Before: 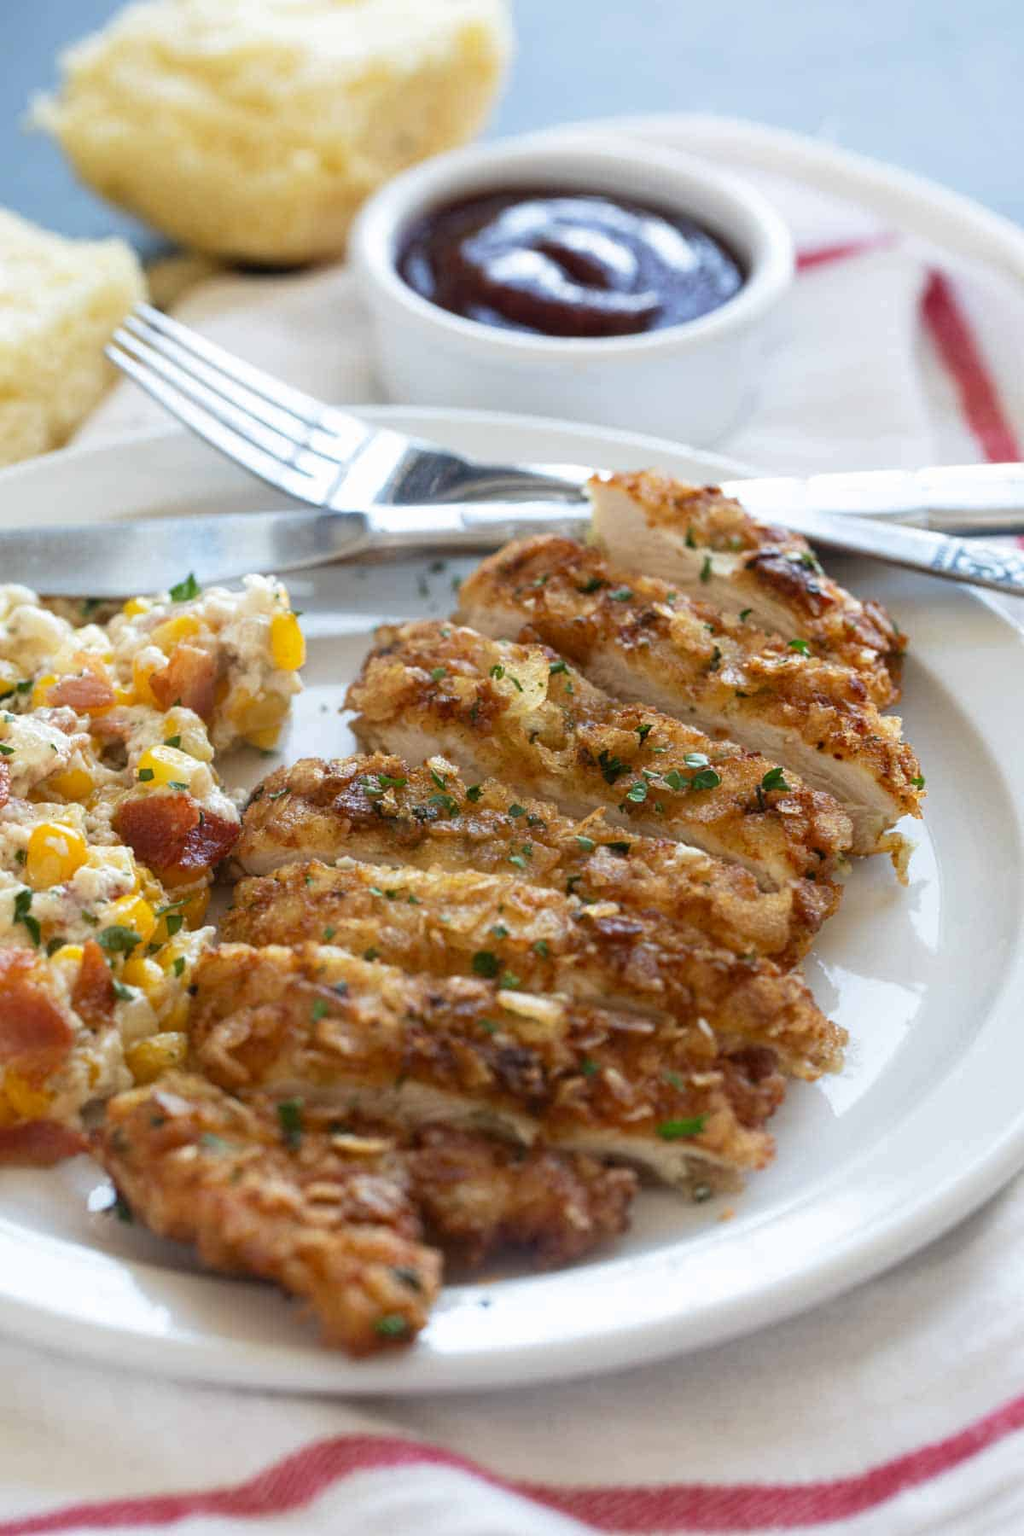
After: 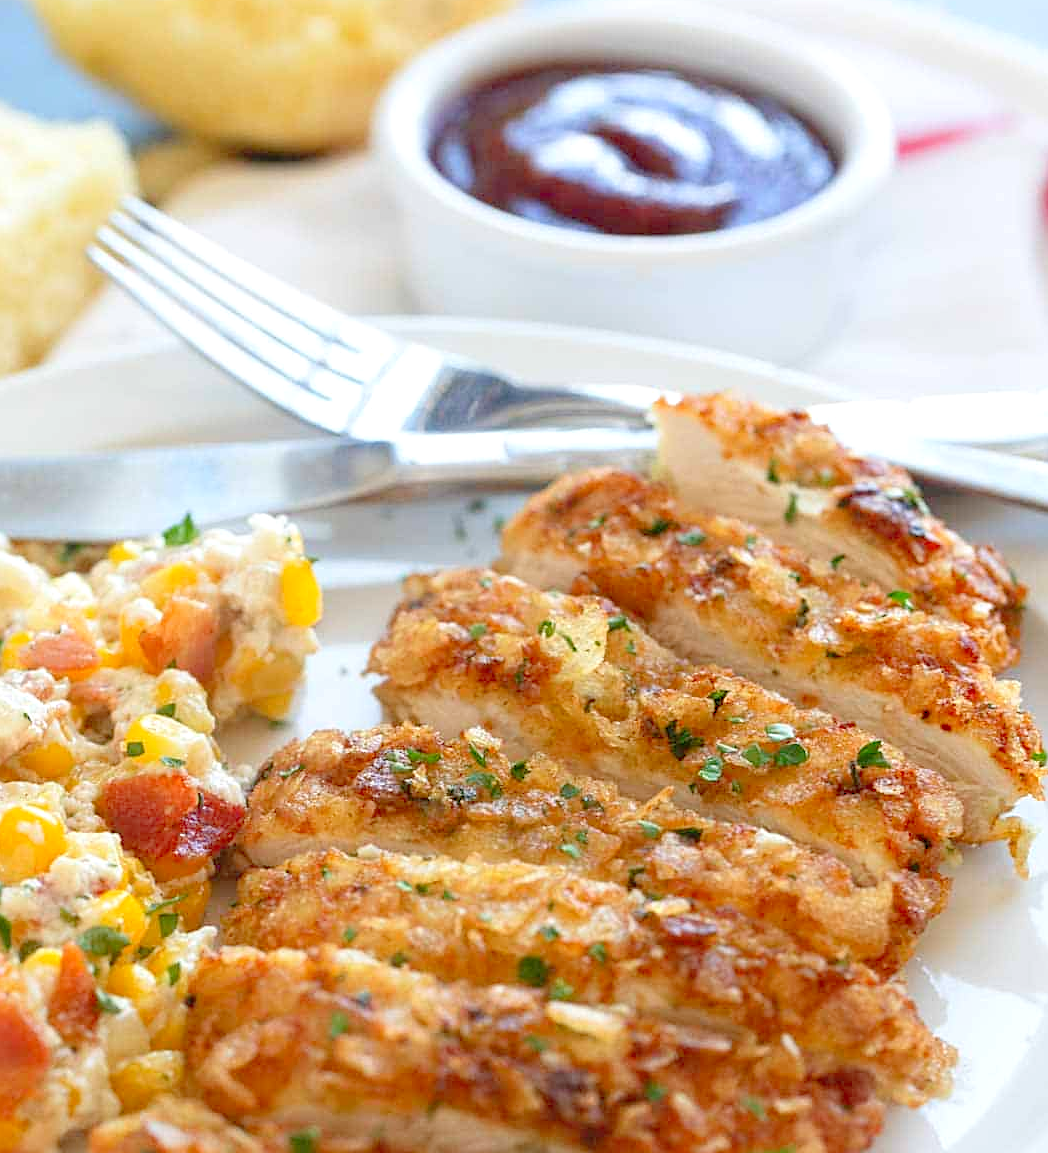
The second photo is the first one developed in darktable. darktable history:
sharpen: on, module defaults
crop: left 3.002%, top 8.882%, right 9.639%, bottom 27.028%
levels: levels [0, 0.397, 0.955]
